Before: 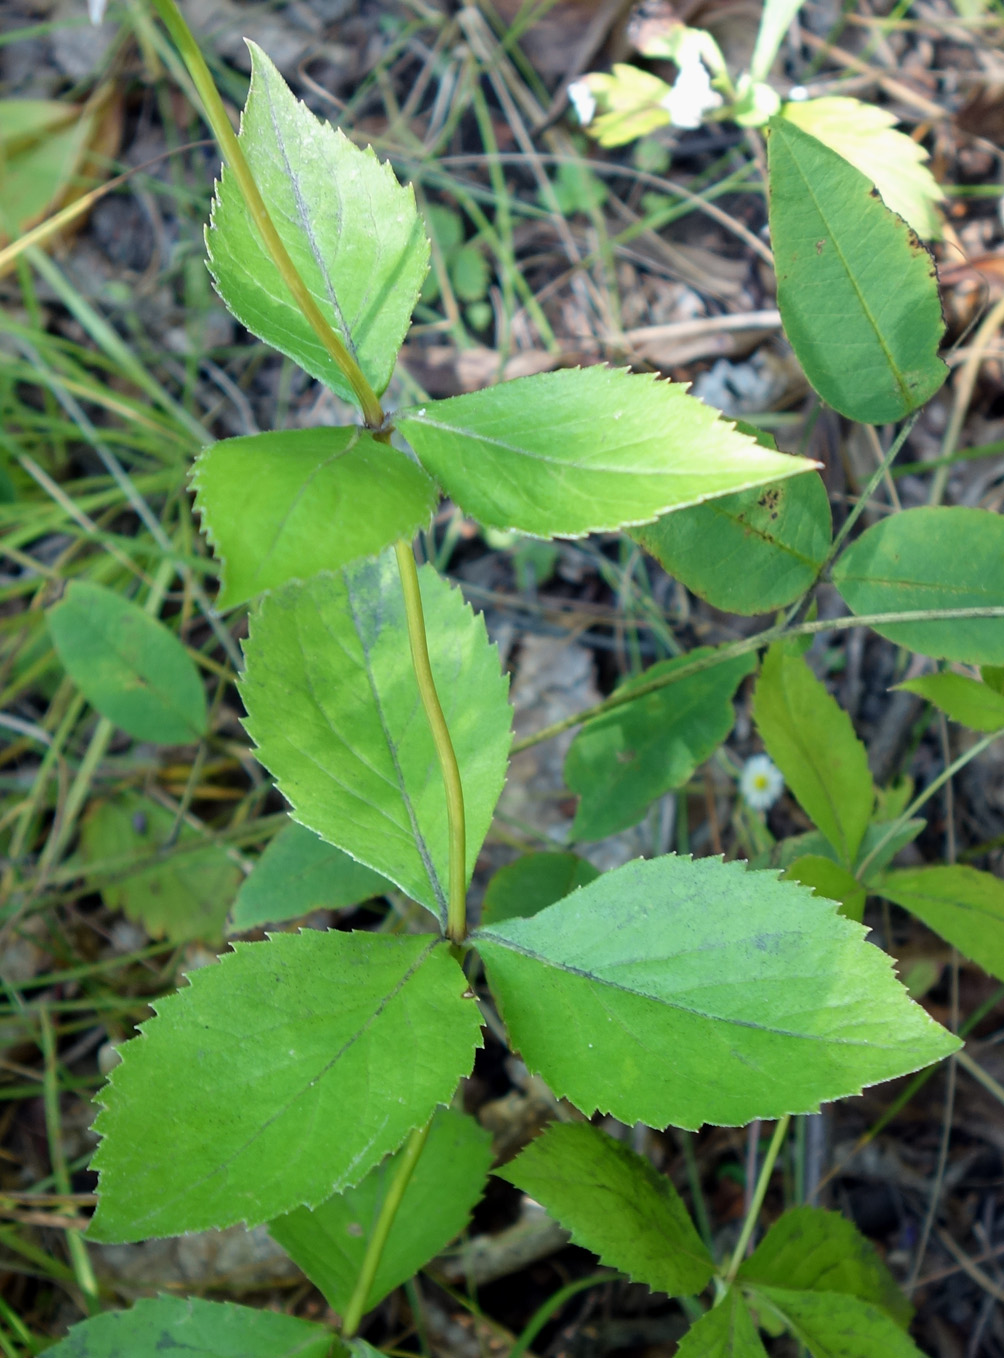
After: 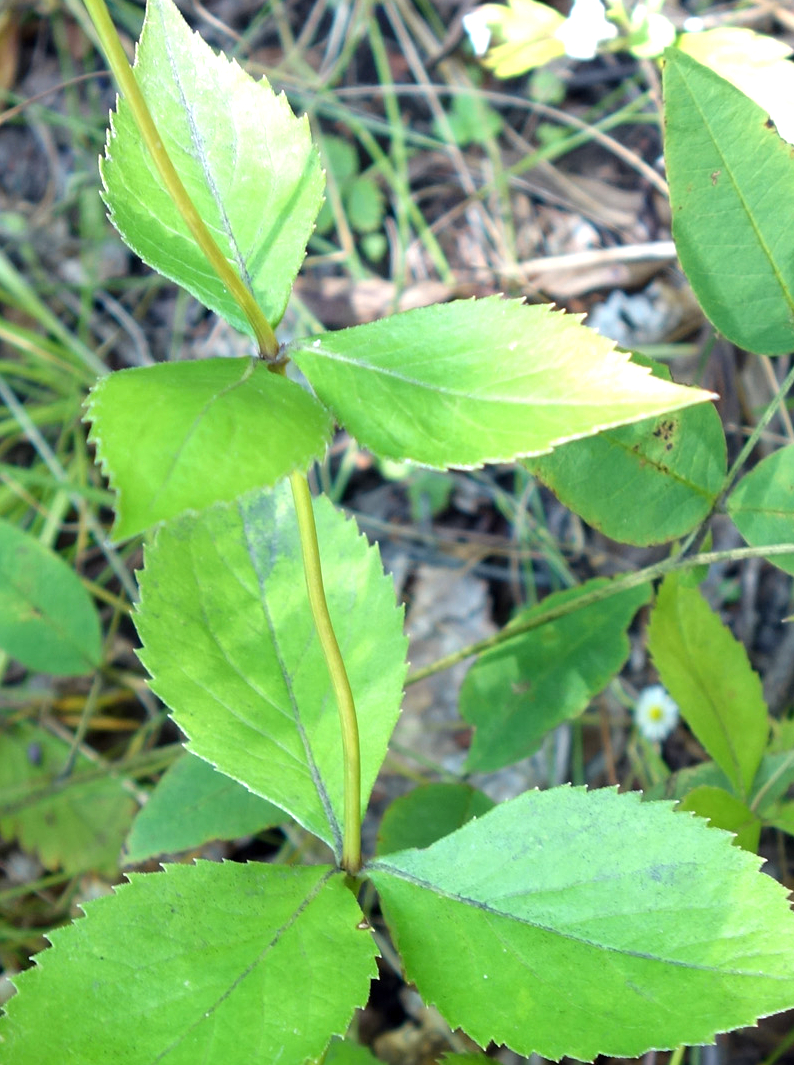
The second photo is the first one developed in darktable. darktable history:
exposure: exposure 0.603 EV, compensate highlight preservation false
crop and rotate: left 10.502%, top 5.107%, right 10.361%, bottom 16.421%
